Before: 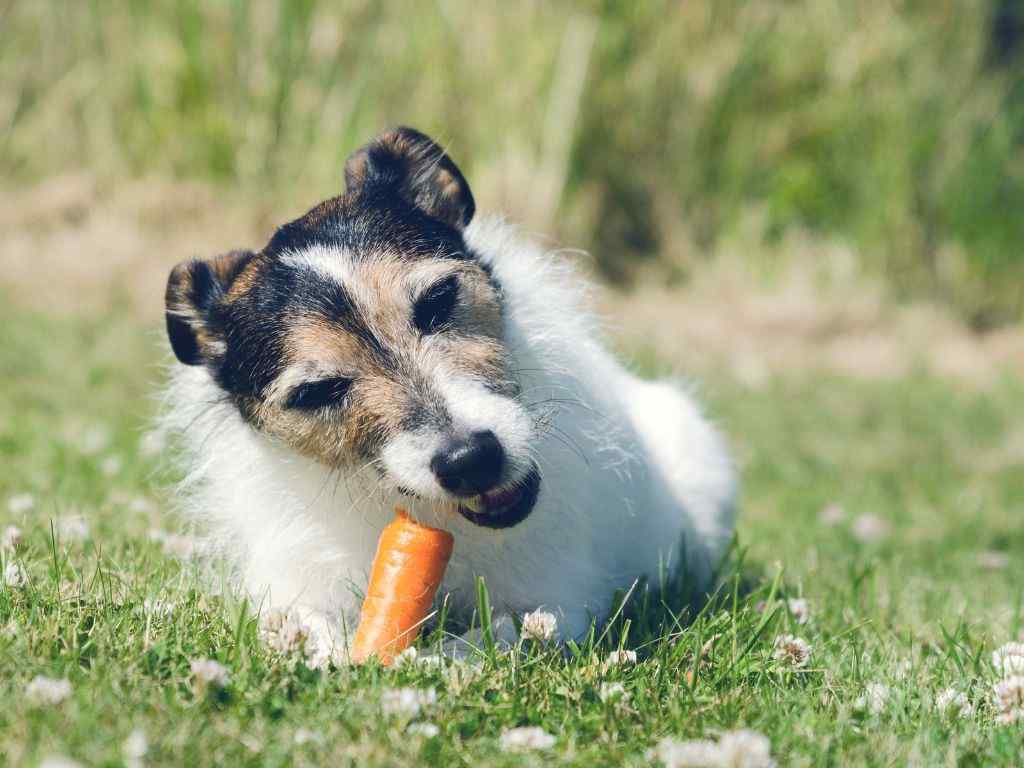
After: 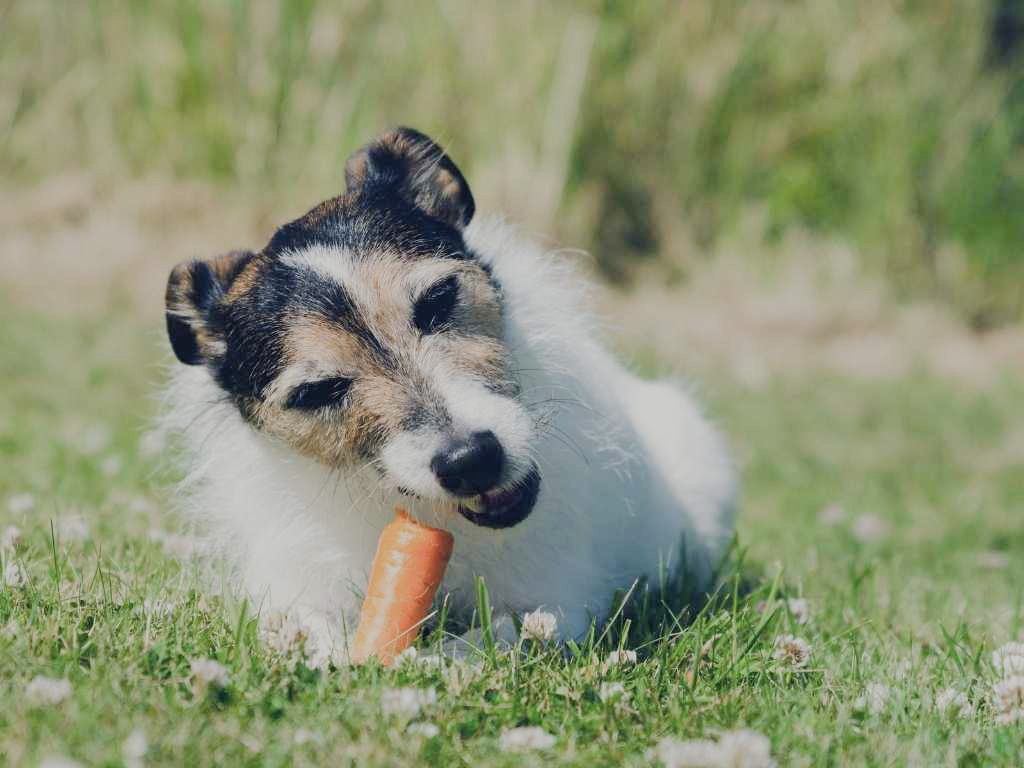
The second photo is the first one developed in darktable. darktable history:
filmic rgb: black relative exposure -8.57 EV, white relative exposure 5.54 EV, hardness 3.39, contrast 1.016, preserve chrominance RGB euclidean norm (legacy), color science v4 (2020)
